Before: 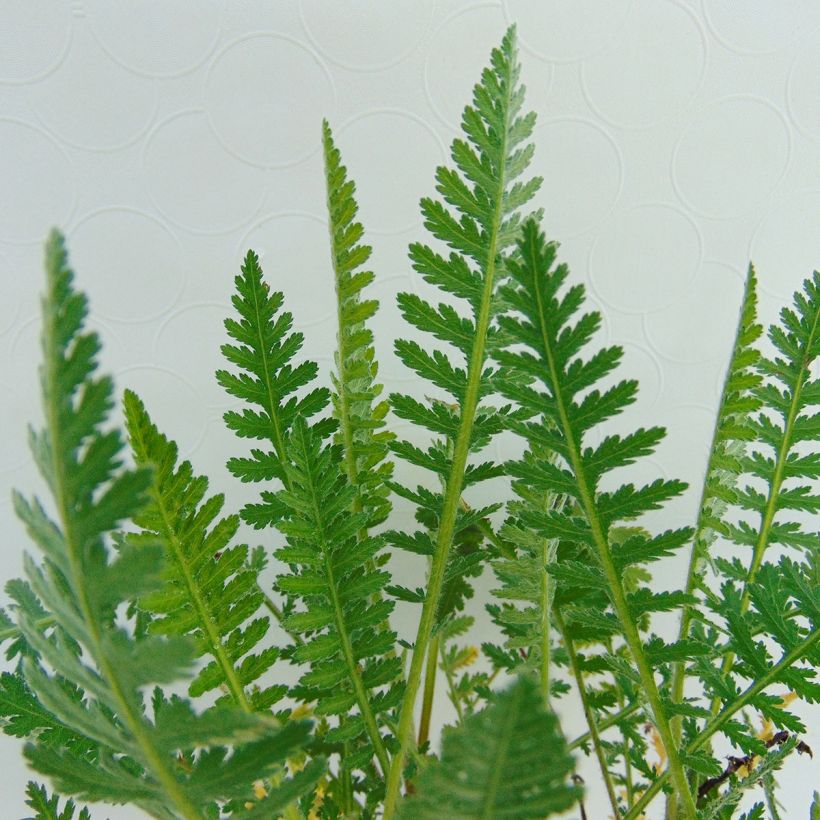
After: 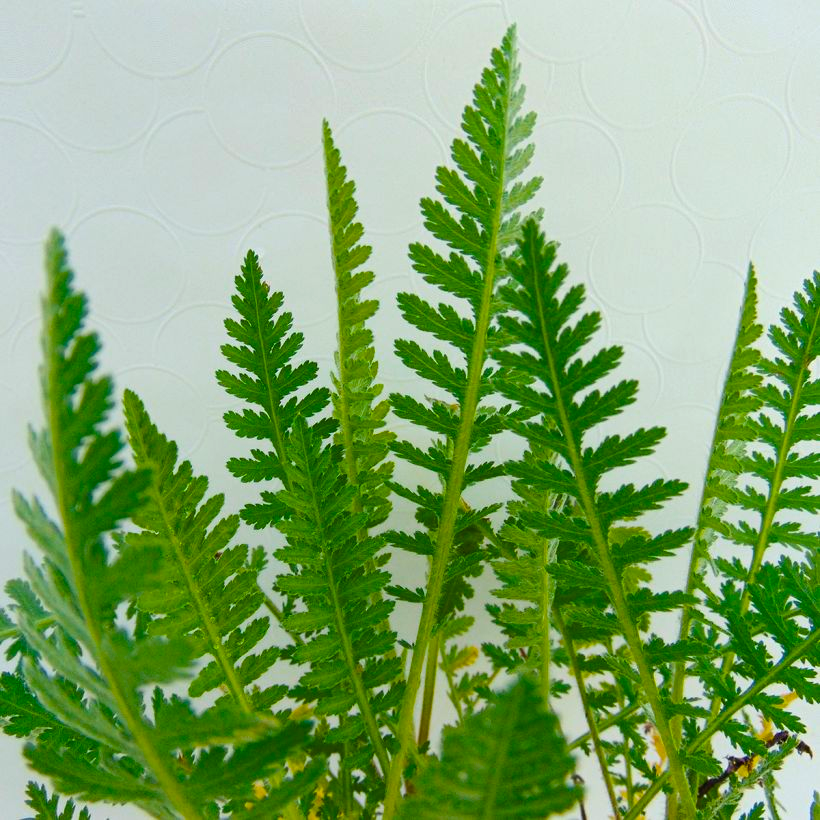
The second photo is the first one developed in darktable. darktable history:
color balance rgb: shadows fall-off 101.11%, linear chroma grading › global chroma 15.367%, perceptual saturation grading › global saturation 31.203%, mask middle-gray fulcrum 21.635%, contrast 4.965%
